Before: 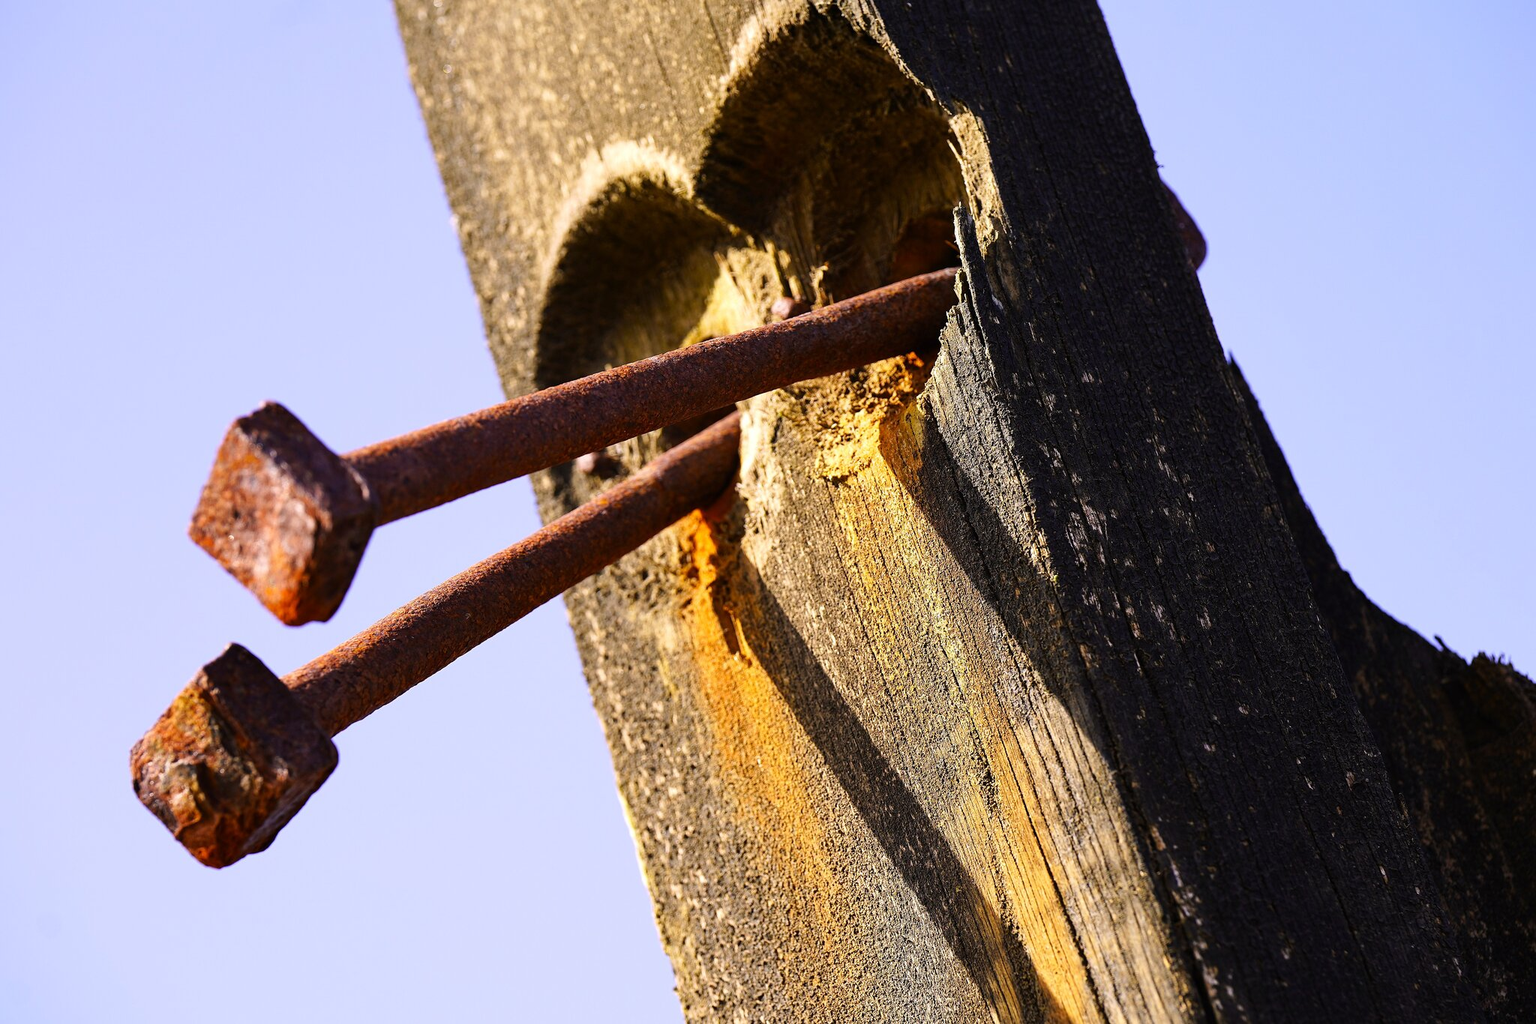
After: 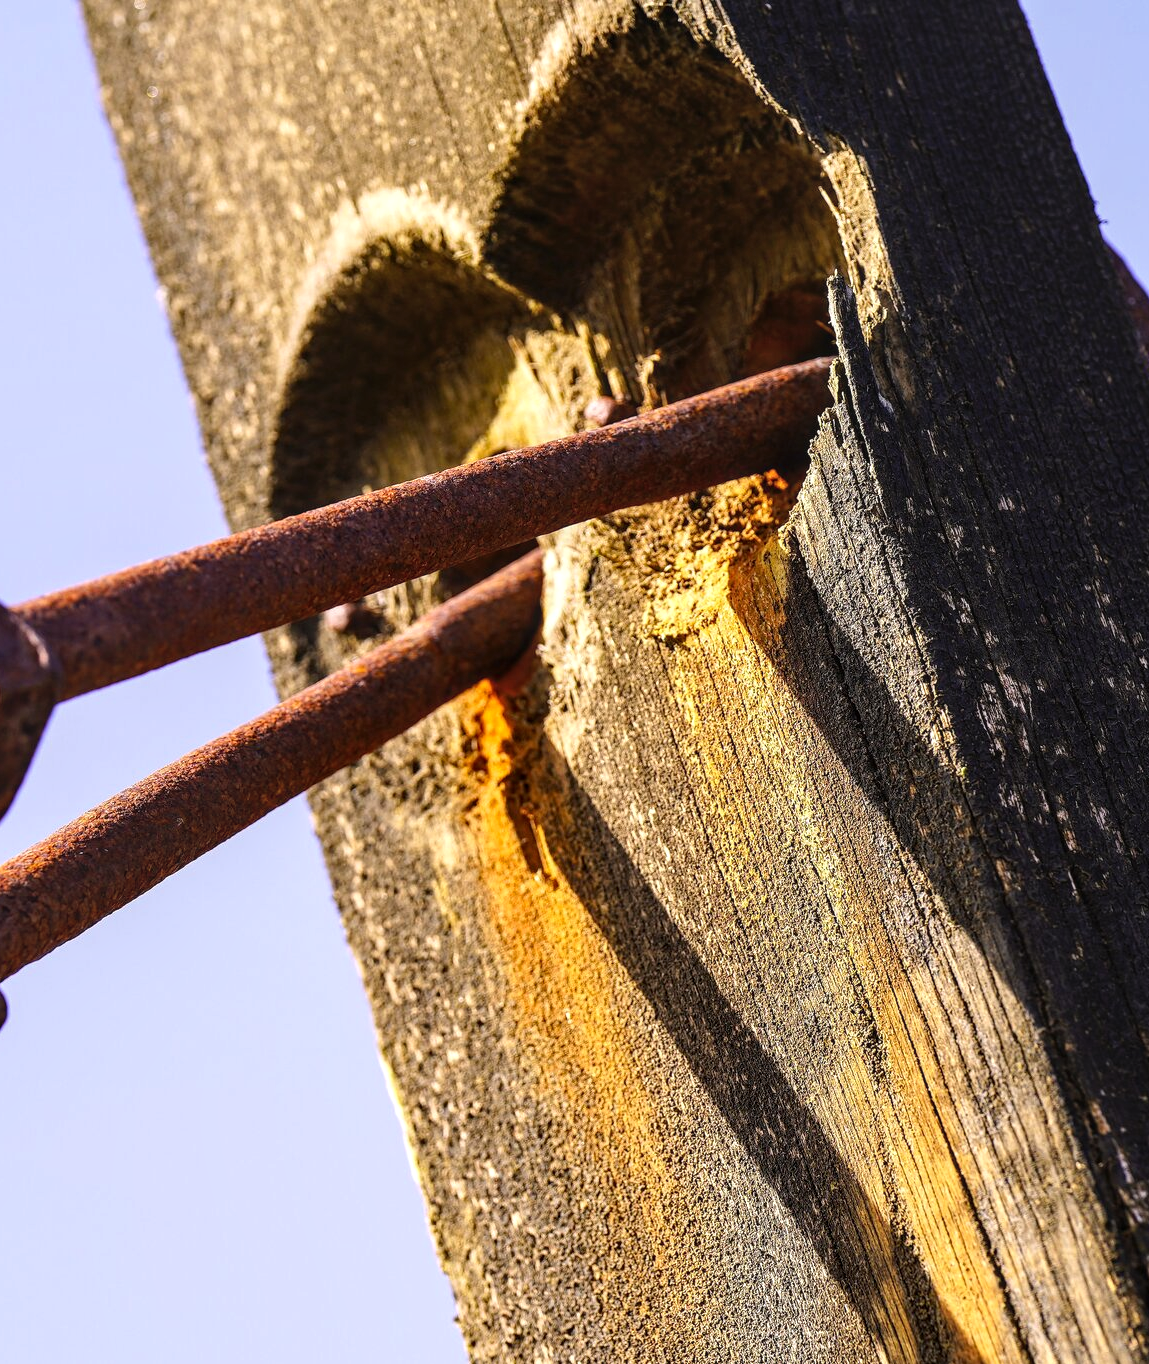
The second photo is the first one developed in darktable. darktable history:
local contrast: on, module defaults
exposure: exposure 0.173 EV, compensate highlight preservation false
crop: left 21.724%, right 22.151%, bottom 0.008%
